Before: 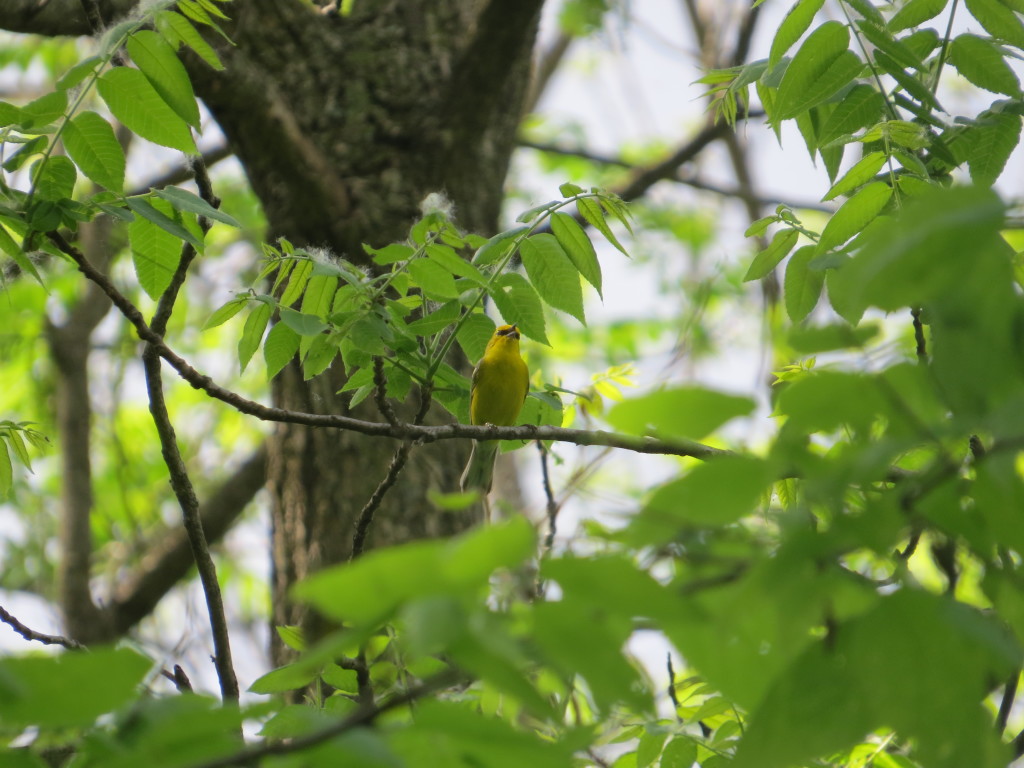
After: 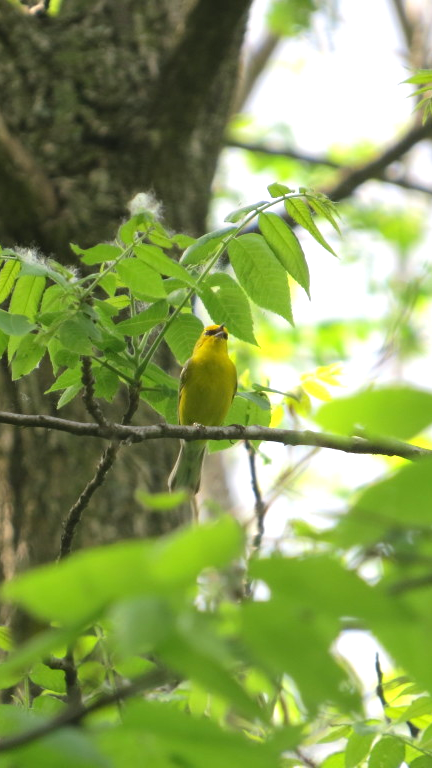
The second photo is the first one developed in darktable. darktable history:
exposure: exposure 0.655 EV, compensate highlight preservation false
crop: left 28.586%, right 29.169%
